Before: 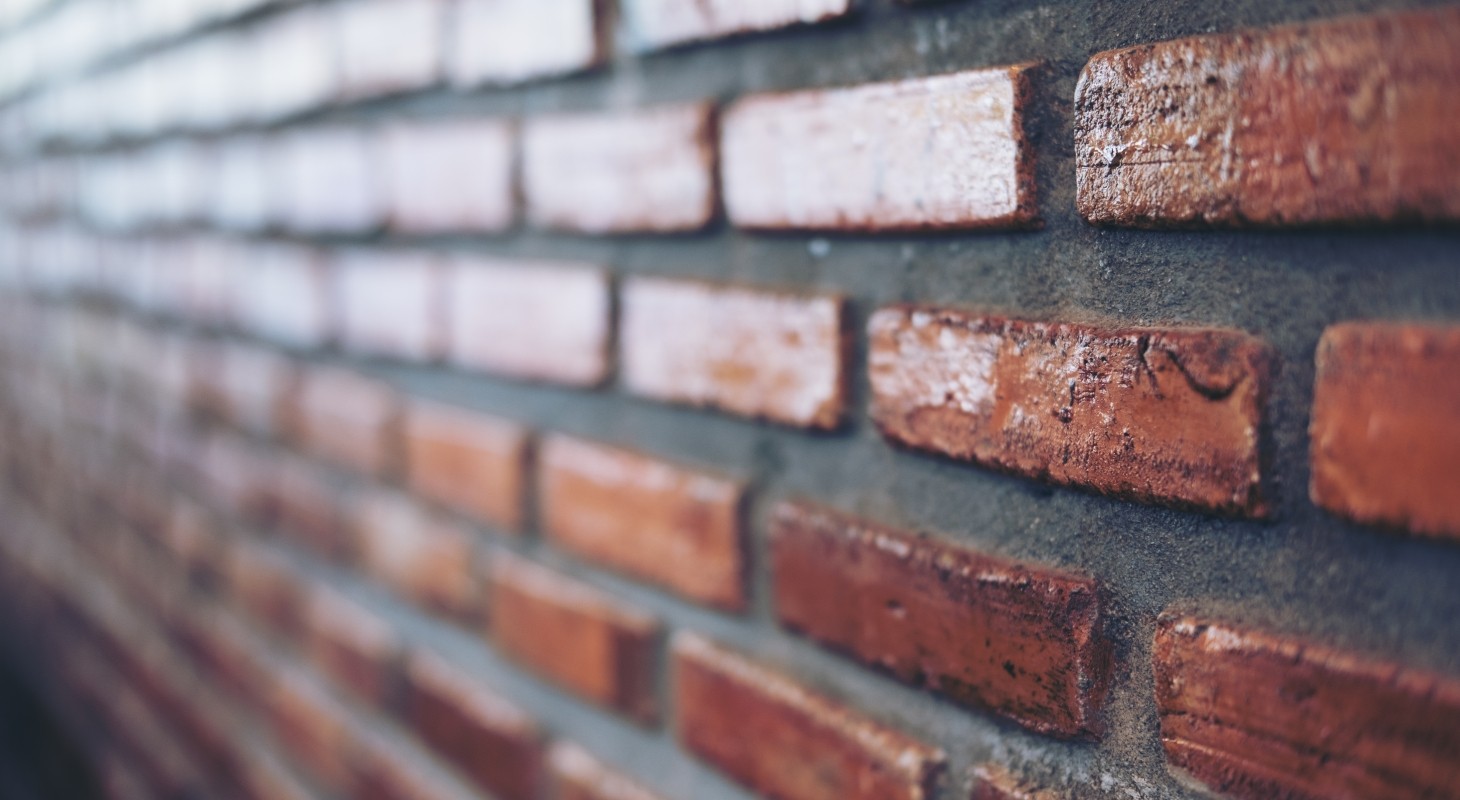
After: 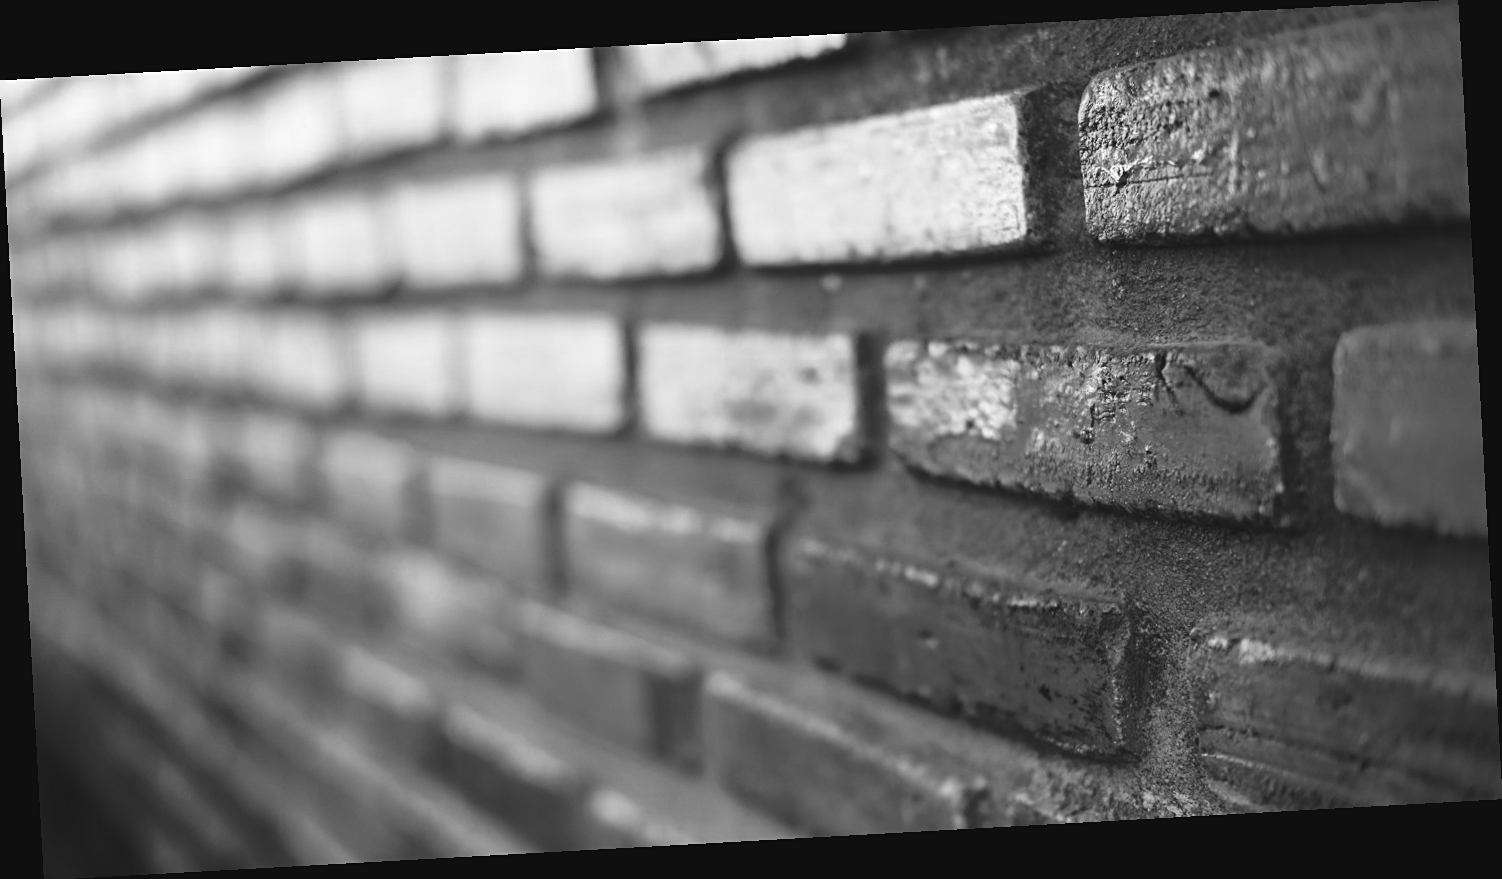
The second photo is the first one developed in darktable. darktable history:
sharpen: amount 0.2
color zones: curves: ch0 [(0.002, 0.593) (0.143, 0.417) (0.285, 0.541) (0.455, 0.289) (0.608, 0.327) (0.727, 0.283) (0.869, 0.571) (1, 0.603)]; ch1 [(0, 0) (0.143, 0) (0.286, 0) (0.429, 0) (0.571, 0) (0.714, 0) (0.857, 0)]
white balance: red 0.984, blue 1.059
color balance: lift [1.005, 0.99, 1.007, 1.01], gamma [1, 0.979, 1.011, 1.021], gain [0.923, 1.098, 1.025, 0.902], input saturation 90.45%, contrast 7.73%, output saturation 105.91%
rotate and perspective: rotation -3.18°, automatic cropping off
